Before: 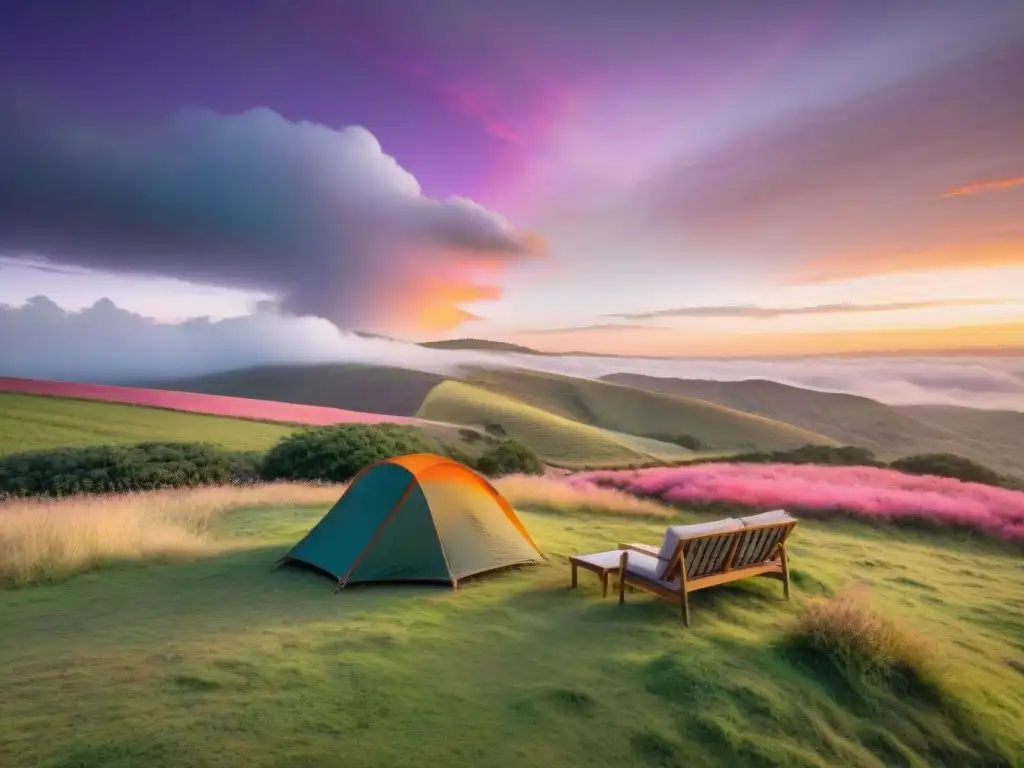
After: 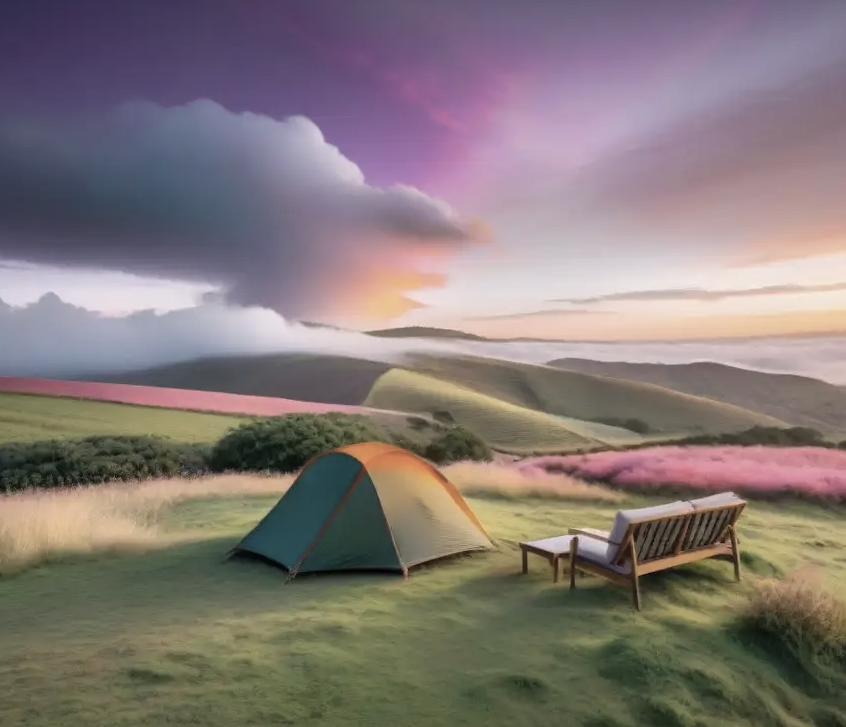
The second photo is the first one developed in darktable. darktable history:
crop and rotate: angle 1.04°, left 4.127%, top 0.574%, right 11.173%, bottom 2.402%
velvia: on, module defaults
color correction: highlights b* 0.032, saturation 0.51
